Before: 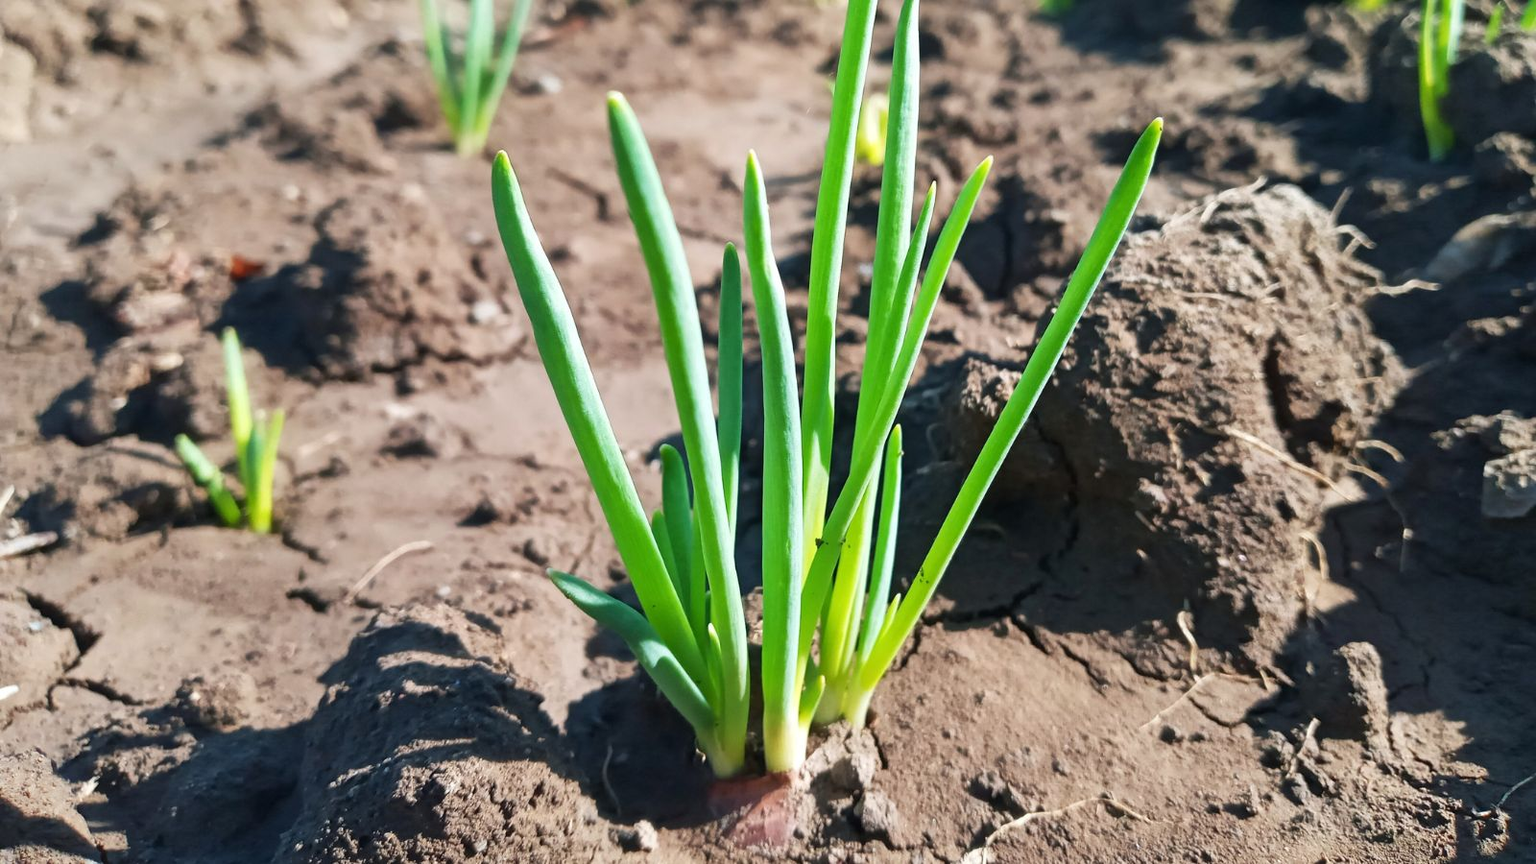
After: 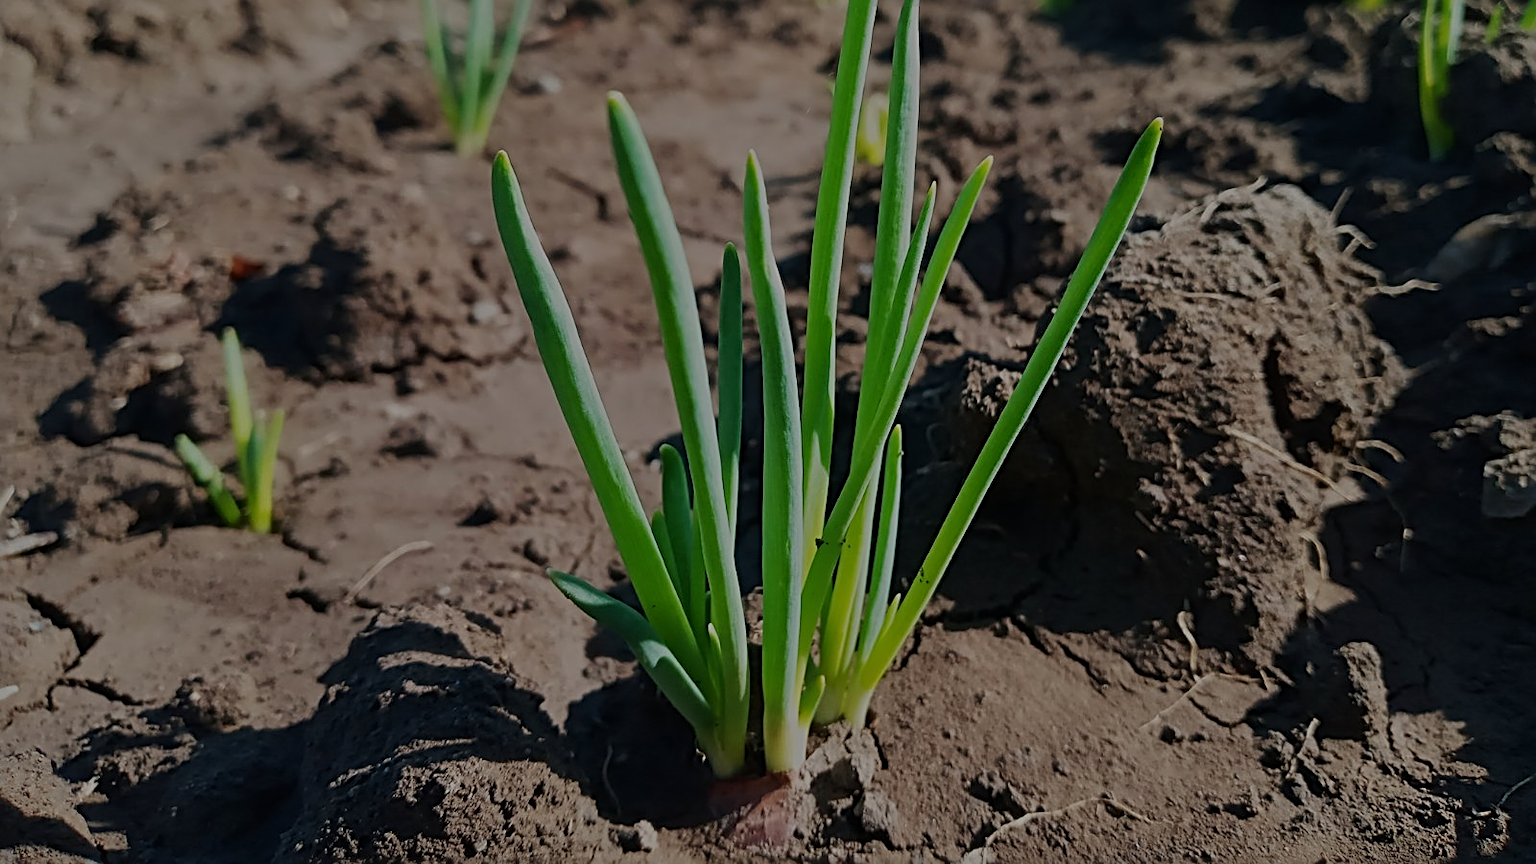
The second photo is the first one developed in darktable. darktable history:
sharpen: radius 2.676, amount 0.669
exposure: compensate highlight preservation false
tone equalizer: -8 EV -2 EV, -7 EV -2 EV, -6 EV -2 EV, -5 EV -2 EV, -4 EV -2 EV, -3 EV -2 EV, -2 EV -2 EV, -1 EV -1.63 EV, +0 EV -2 EV
white balance: red 1.009, blue 0.985
